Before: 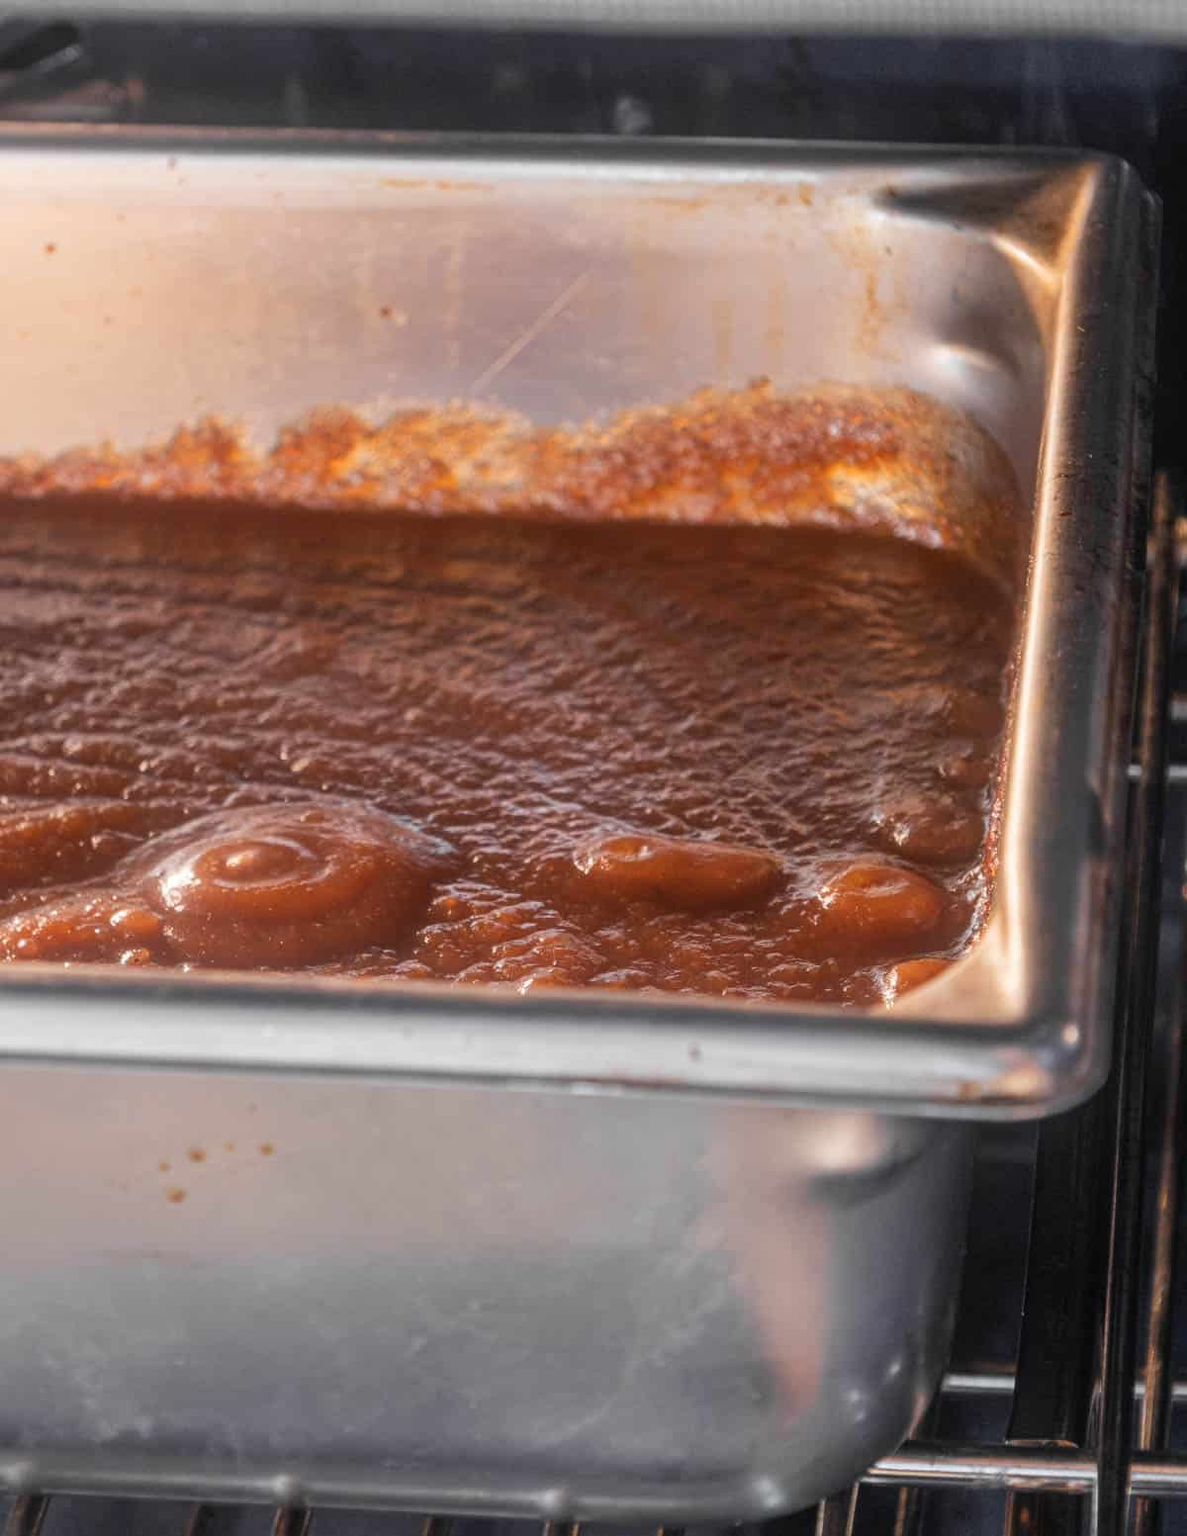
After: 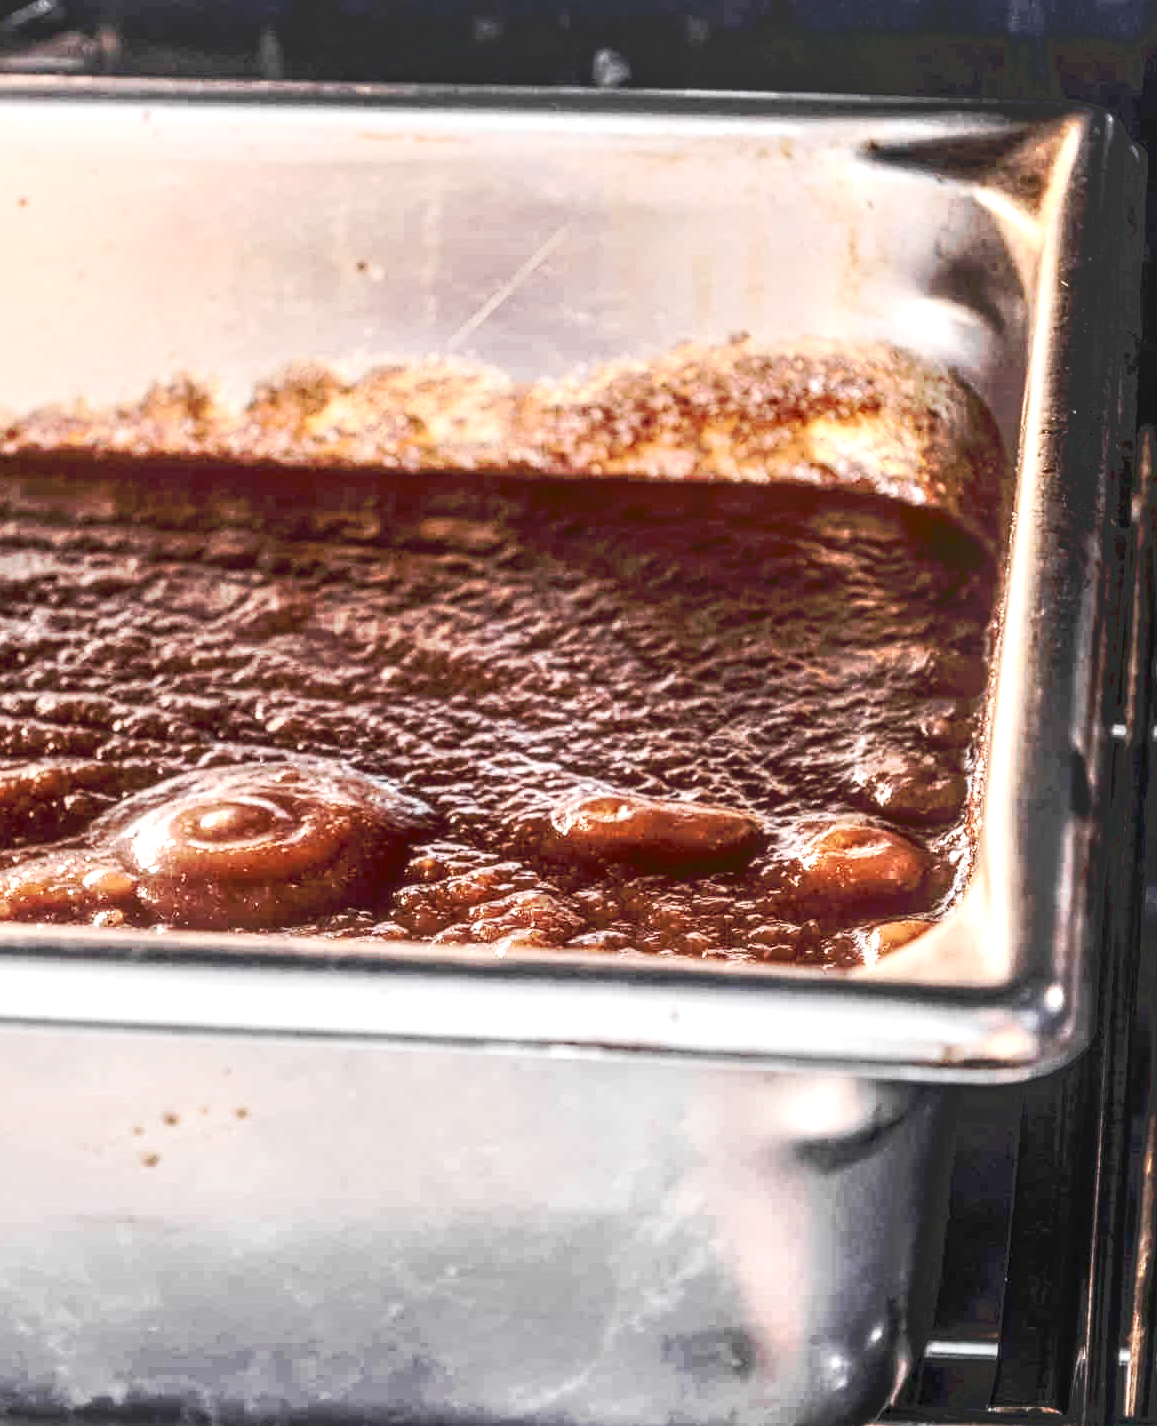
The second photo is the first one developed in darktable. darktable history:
exposure: exposure -0.047 EV, compensate highlight preservation false
local contrast: highlights 13%, shadows 38%, detail 184%, midtone range 0.477
crop: left 2.342%, top 3.204%, right 1.214%, bottom 4.953%
tone curve: curves: ch0 [(0, 0) (0.003, 0.055) (0.011, 0.111) (0.025, 0.126) (0.044, 0.169) (0.069, 0.215) (0.1, 0.199) (0.136, 0.207) (0.177, 0.259) (0.224, 0.327) (0.277, 0.361) (0.335, 0.431) (0.399, 0.501) (0.468, 0.589) (0.543, 0.683) (0.623, 0.73) (0.709, 0.796) (0.801, 0.863) (0.898, 0.921) (1, 1)], preserve colors none
contrast brightness saturation: contrast 0.381, brightness 0.102
